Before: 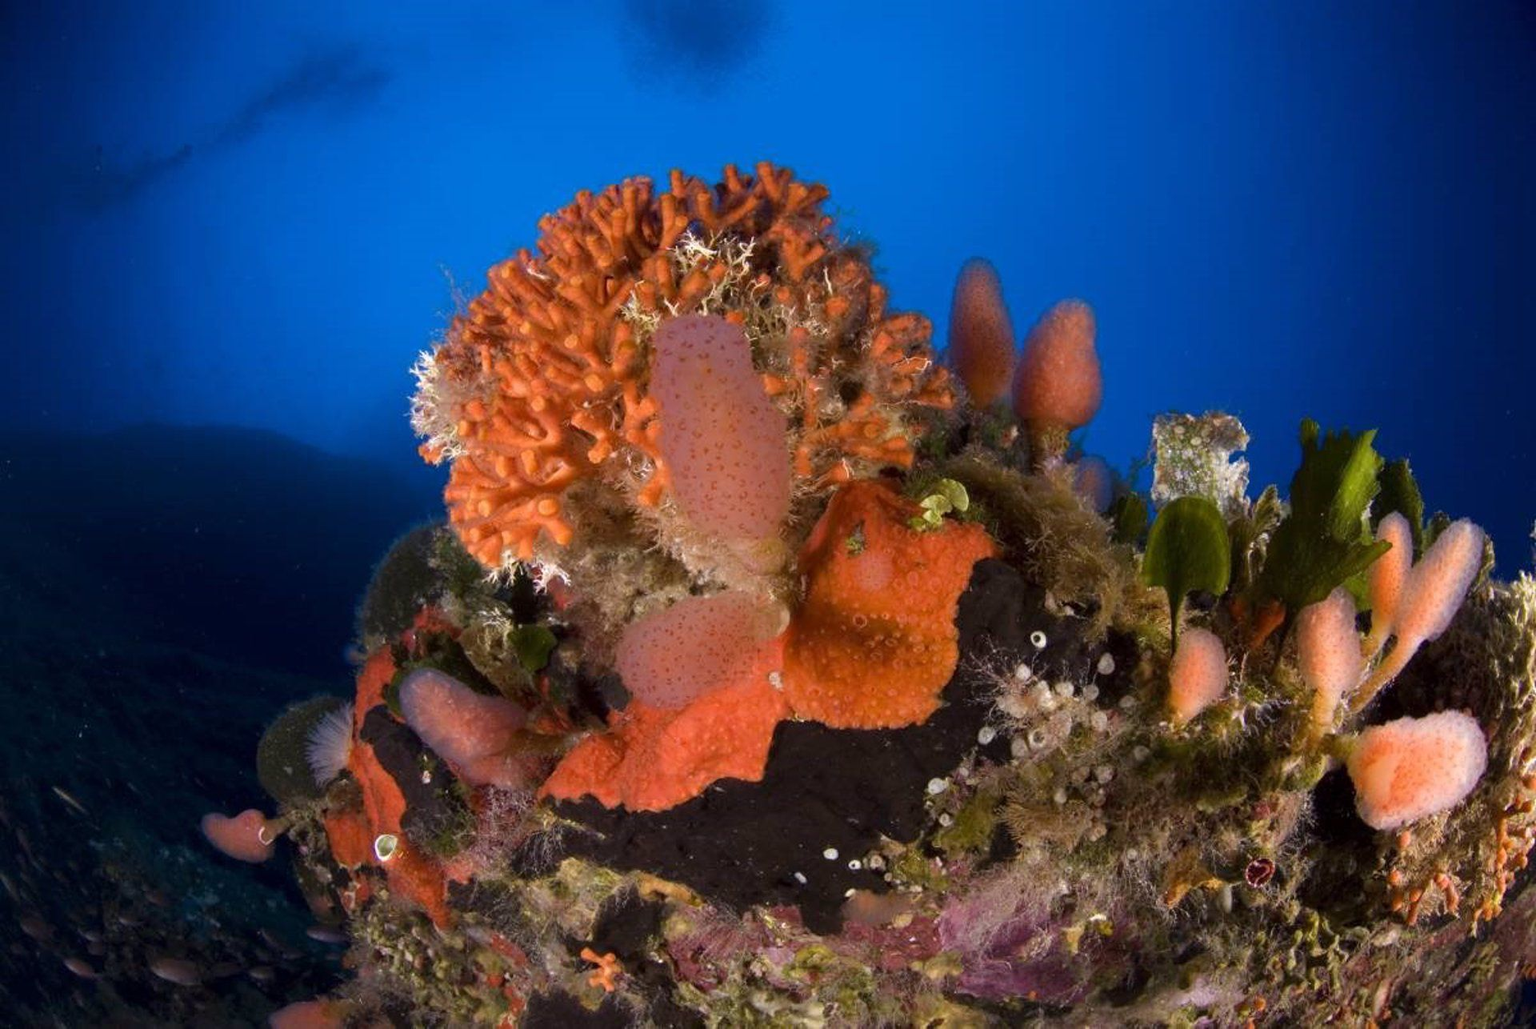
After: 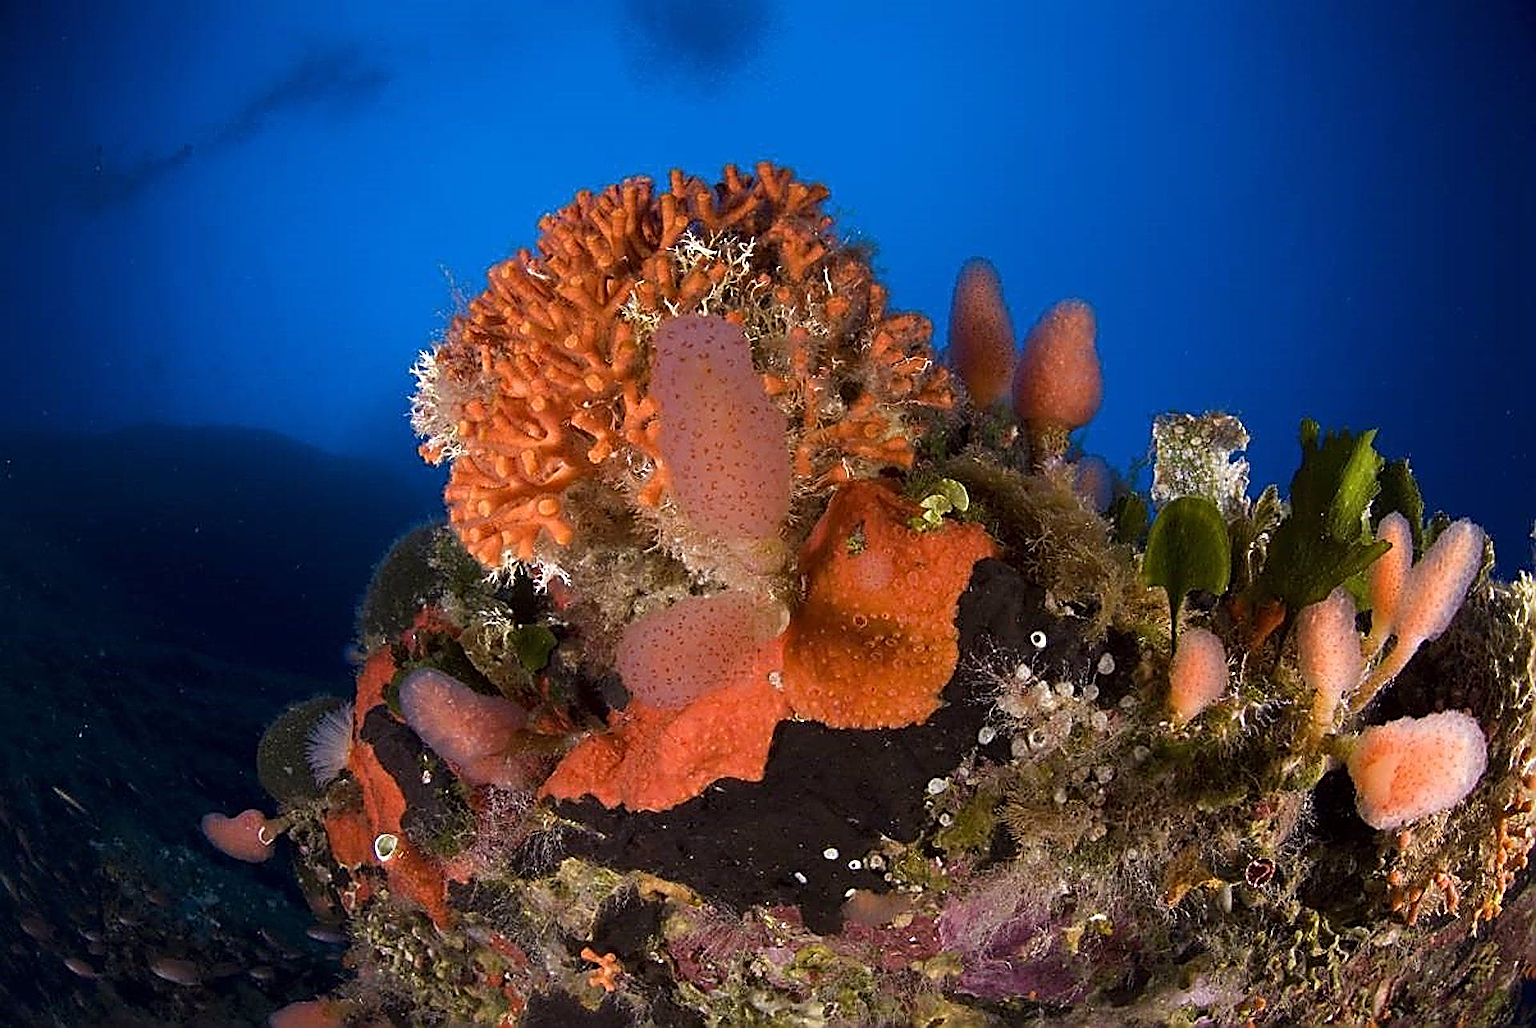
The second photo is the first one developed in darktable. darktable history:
sharpen: amount 1.847
